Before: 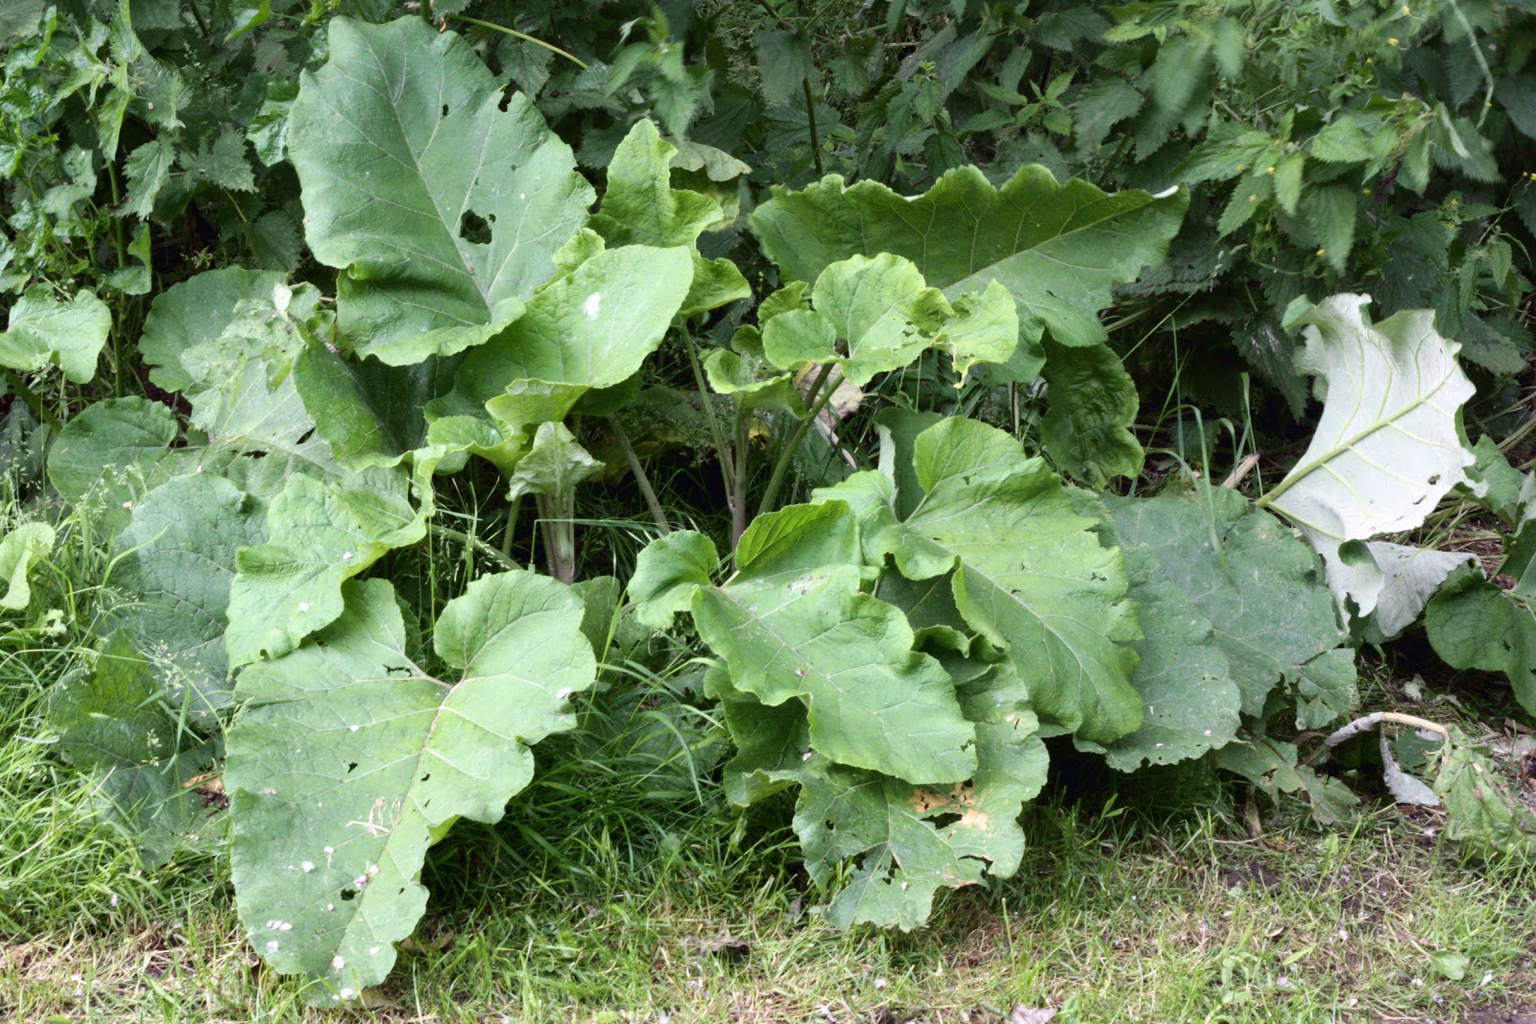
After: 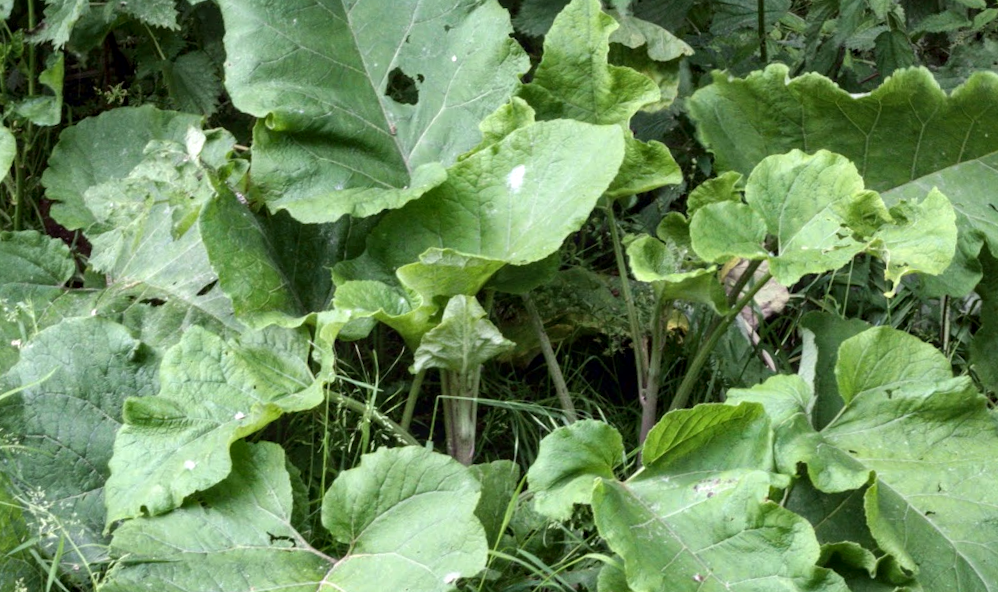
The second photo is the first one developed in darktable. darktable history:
shadows and highlights: shadows 75, highlights -60.85, soften with gaussian
crop and rotate: angle -4.99°, left 2.122%, top 6.945%, right 27.566%, bottom 30.519%
local contrast: on, module defaults
